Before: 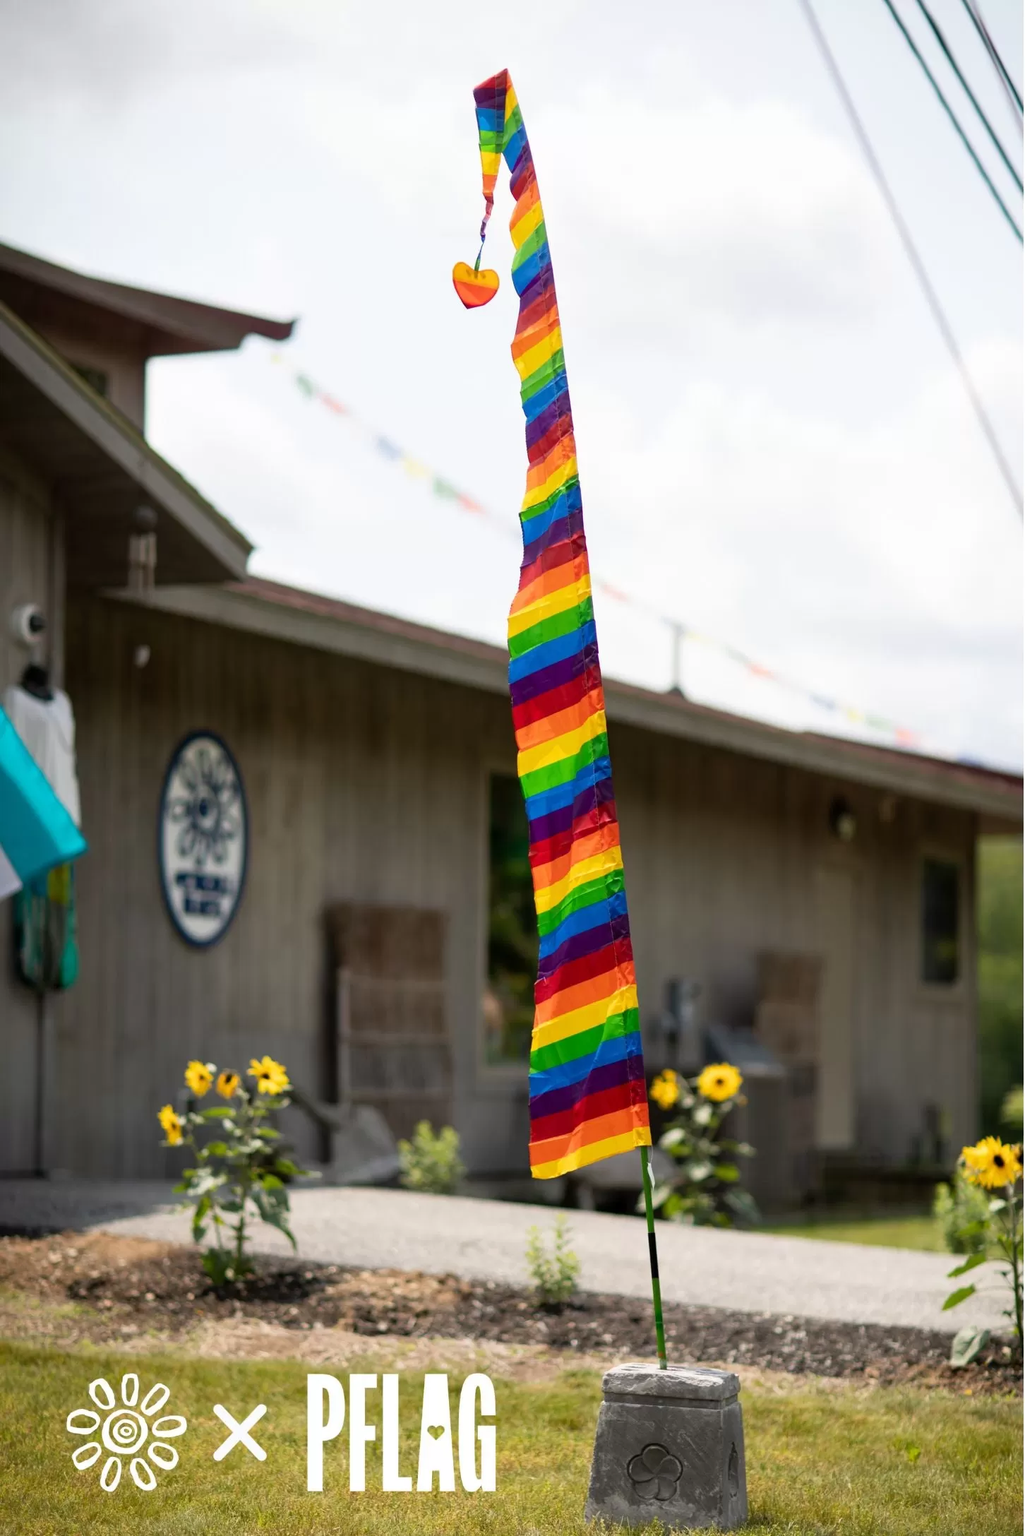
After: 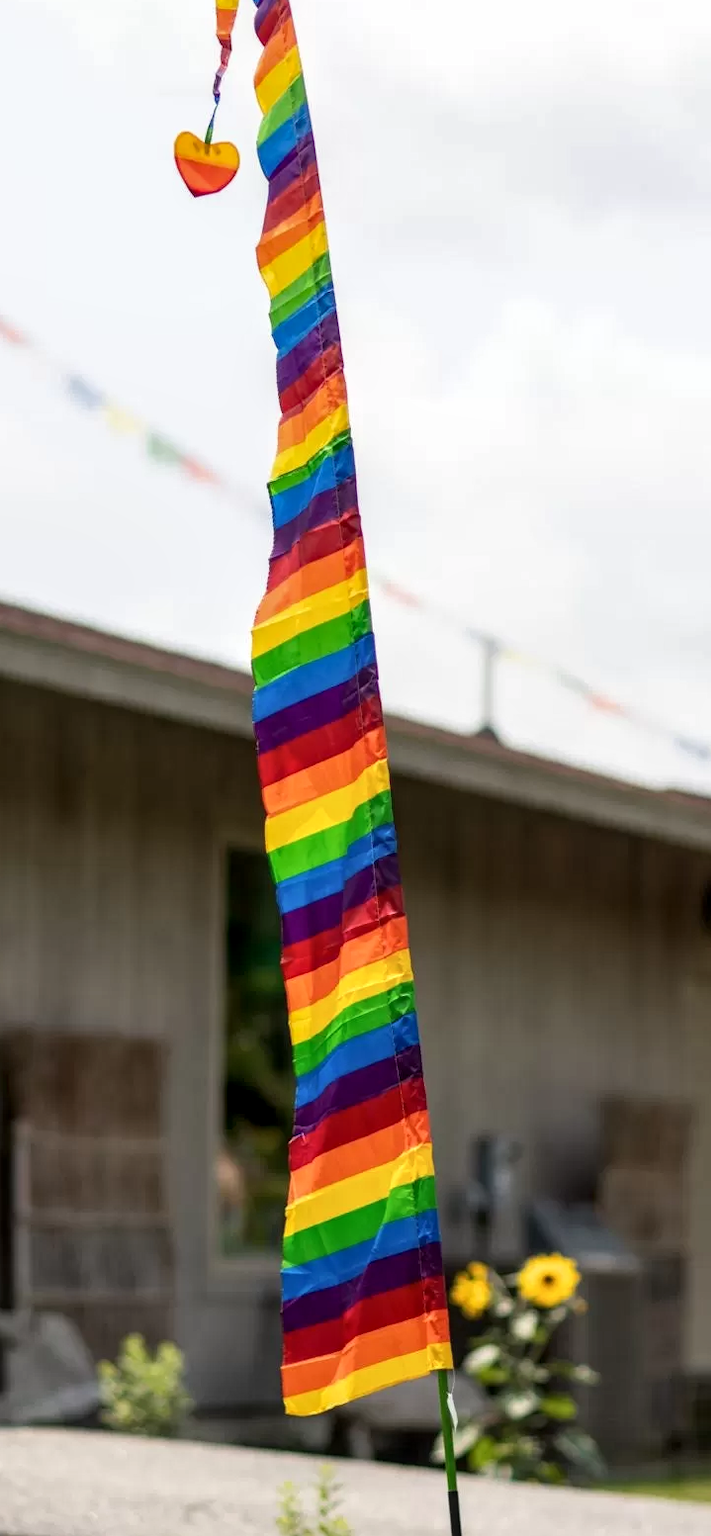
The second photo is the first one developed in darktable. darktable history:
local contrast: detail 130%
crop: left 32.075%, top 10.976%, right 18.355%, bottom 17.596%
